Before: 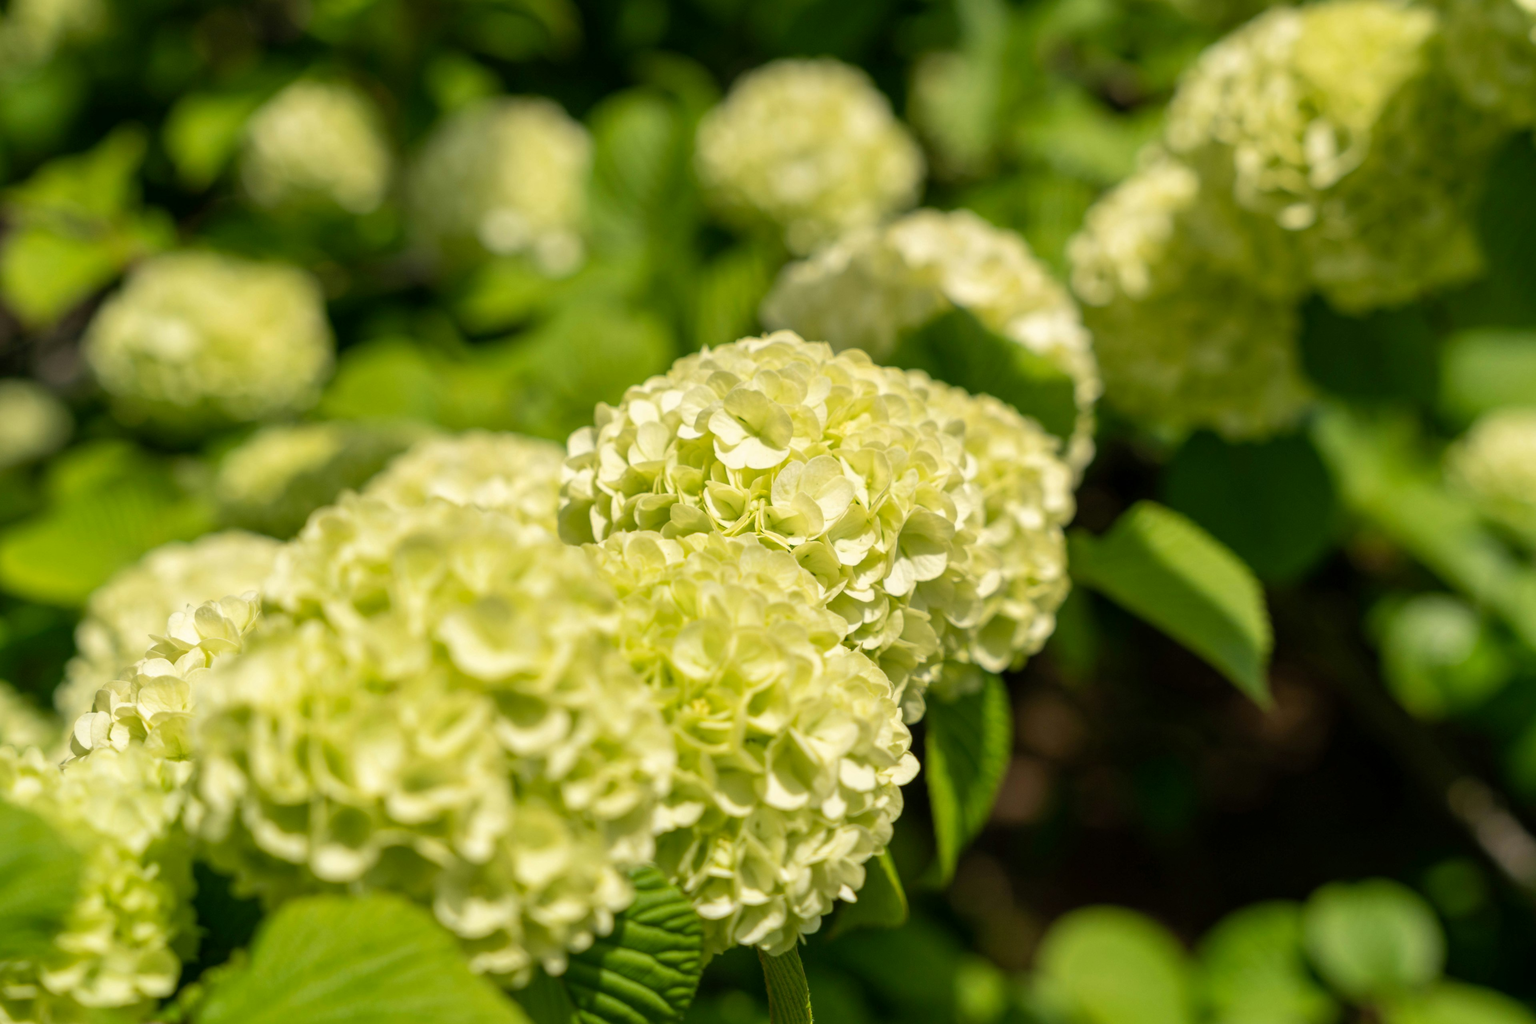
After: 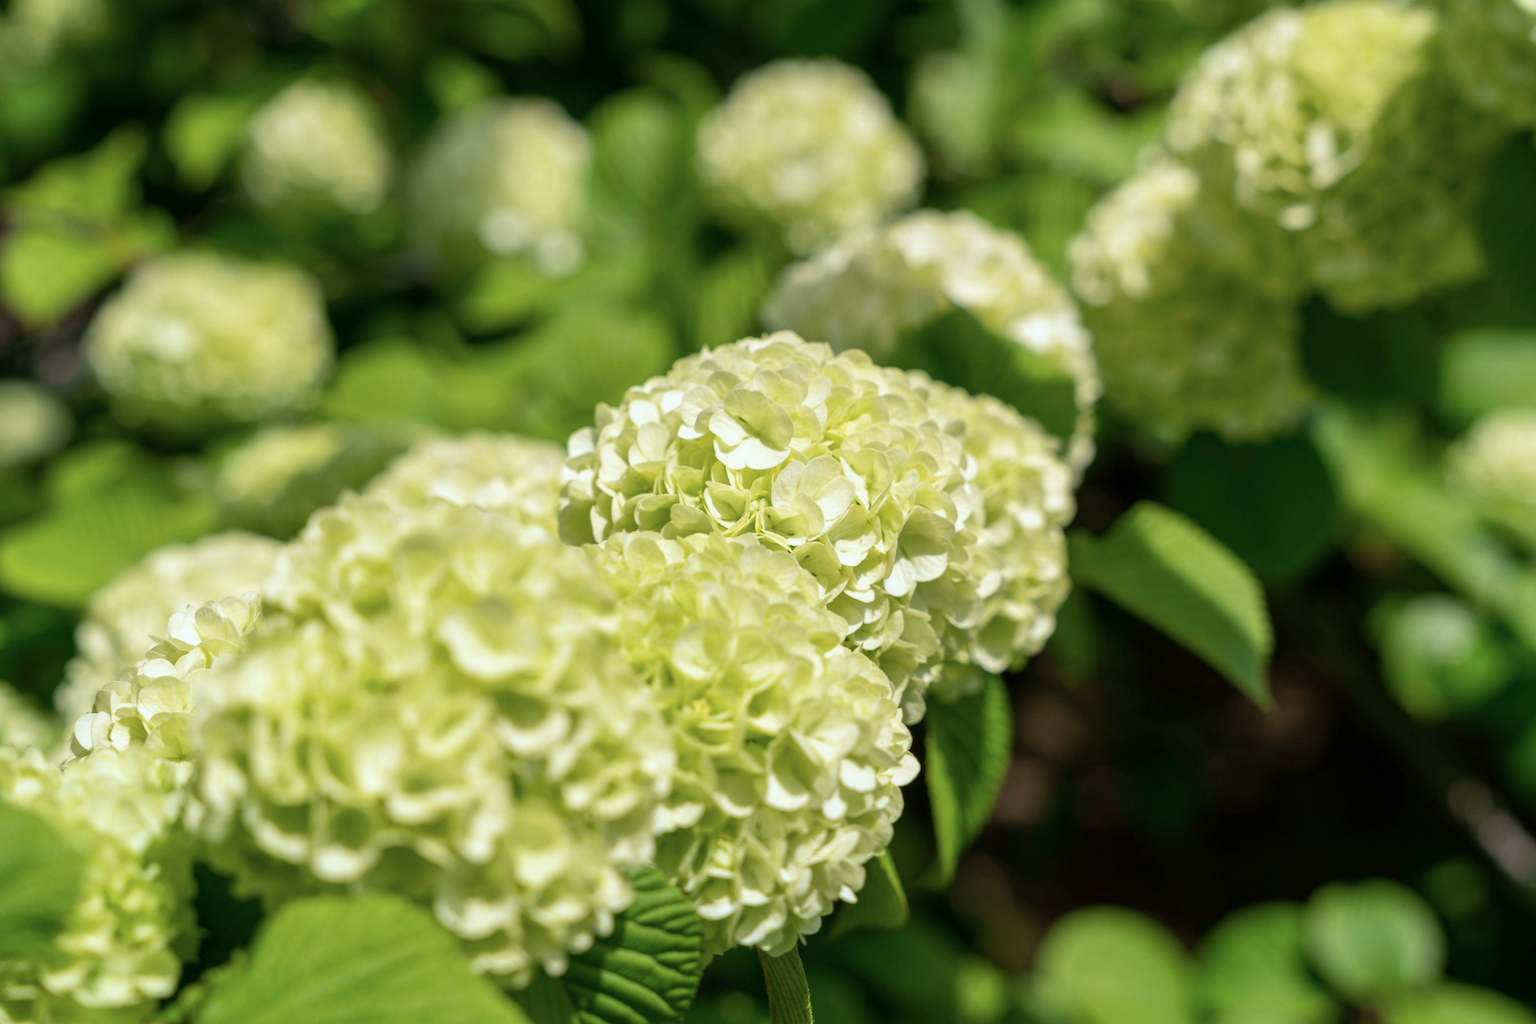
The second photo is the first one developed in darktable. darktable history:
color calibration: illuminant as shot in camera, x 0.37, y 0.382, temperature 4313.32 K
contrast brightness saturation: saturation -0.05
